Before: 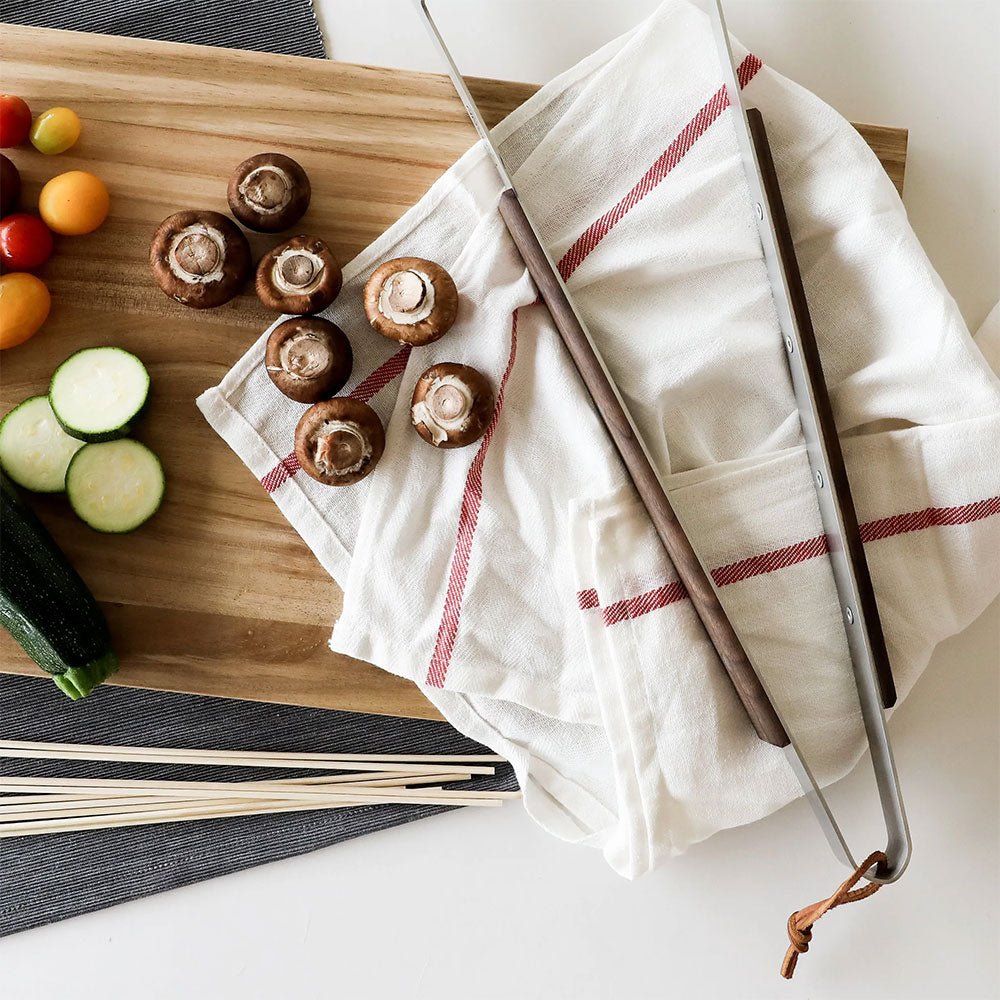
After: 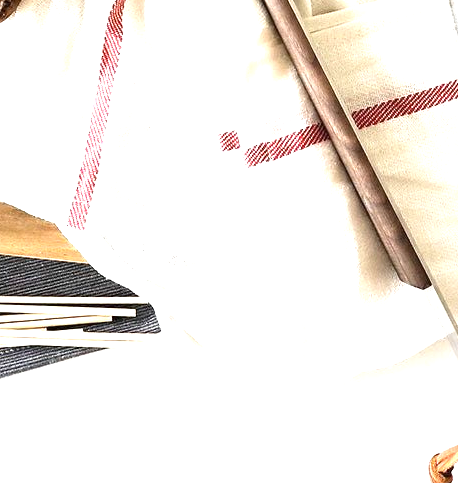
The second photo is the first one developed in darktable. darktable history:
crop: left 35.976%, top 45.819%, right 18.162%, bottom 5.807%
exposure: black level correction 0, exposure 1.379 EV, compensate exposure bias true, compensate highlight preservation false
